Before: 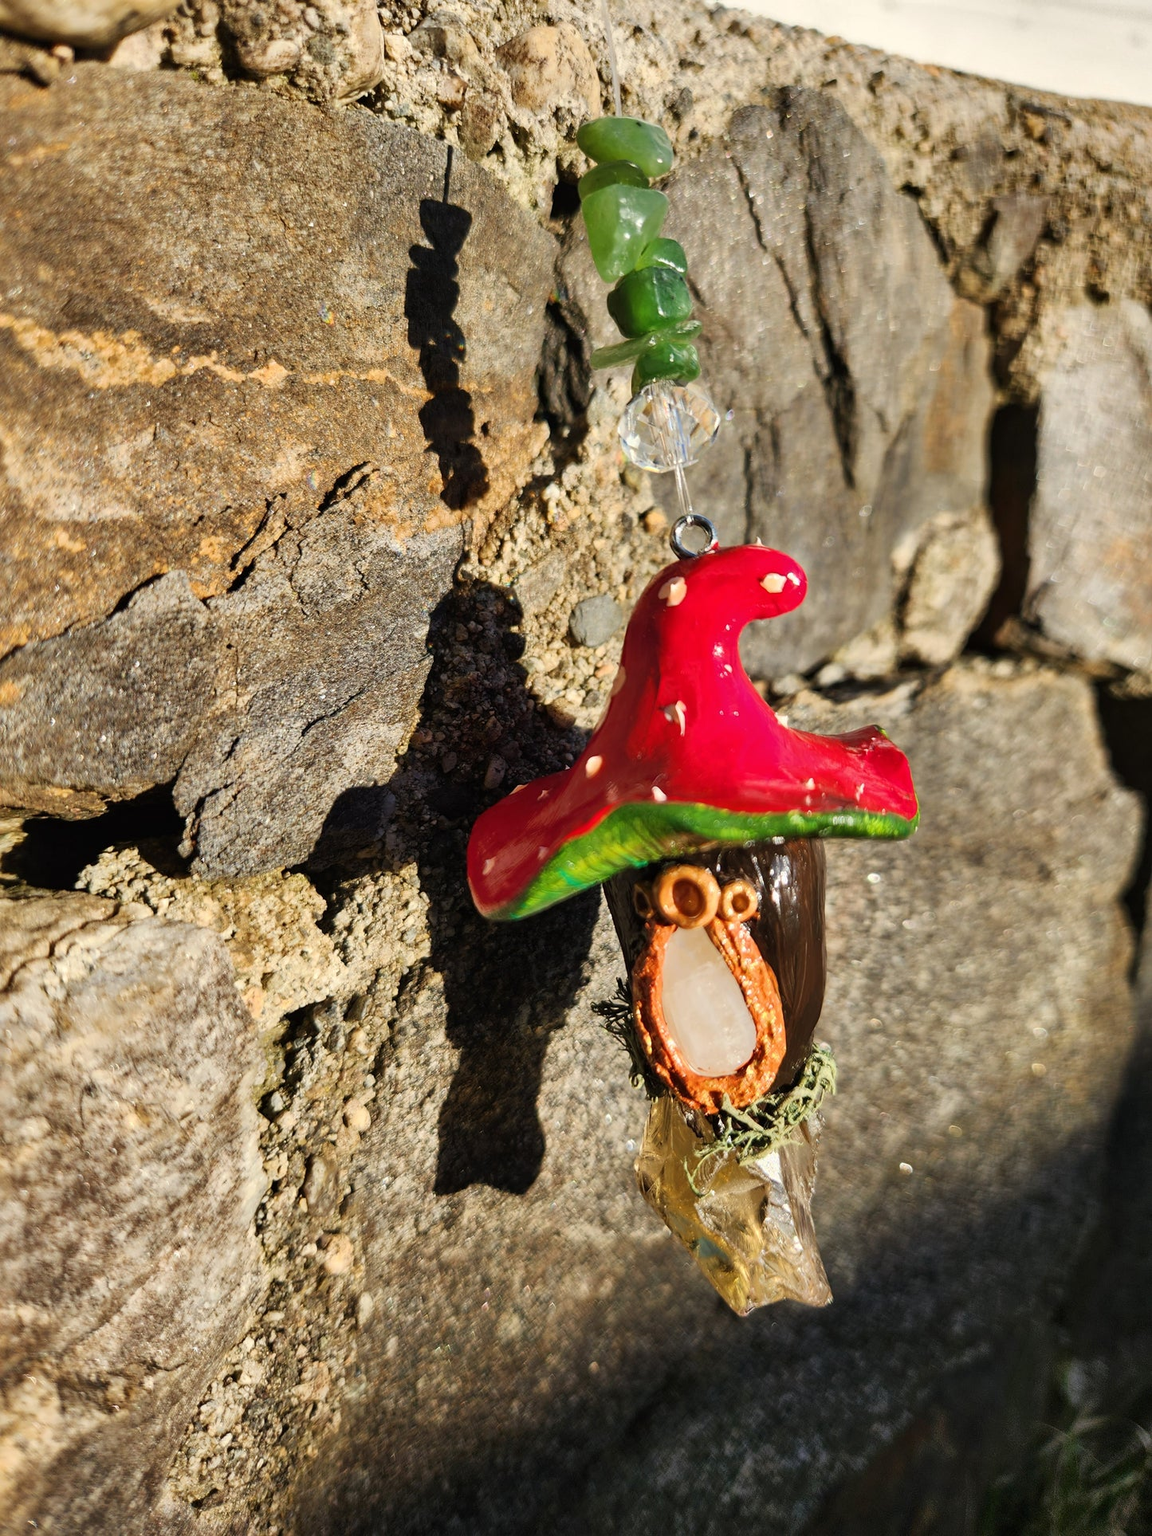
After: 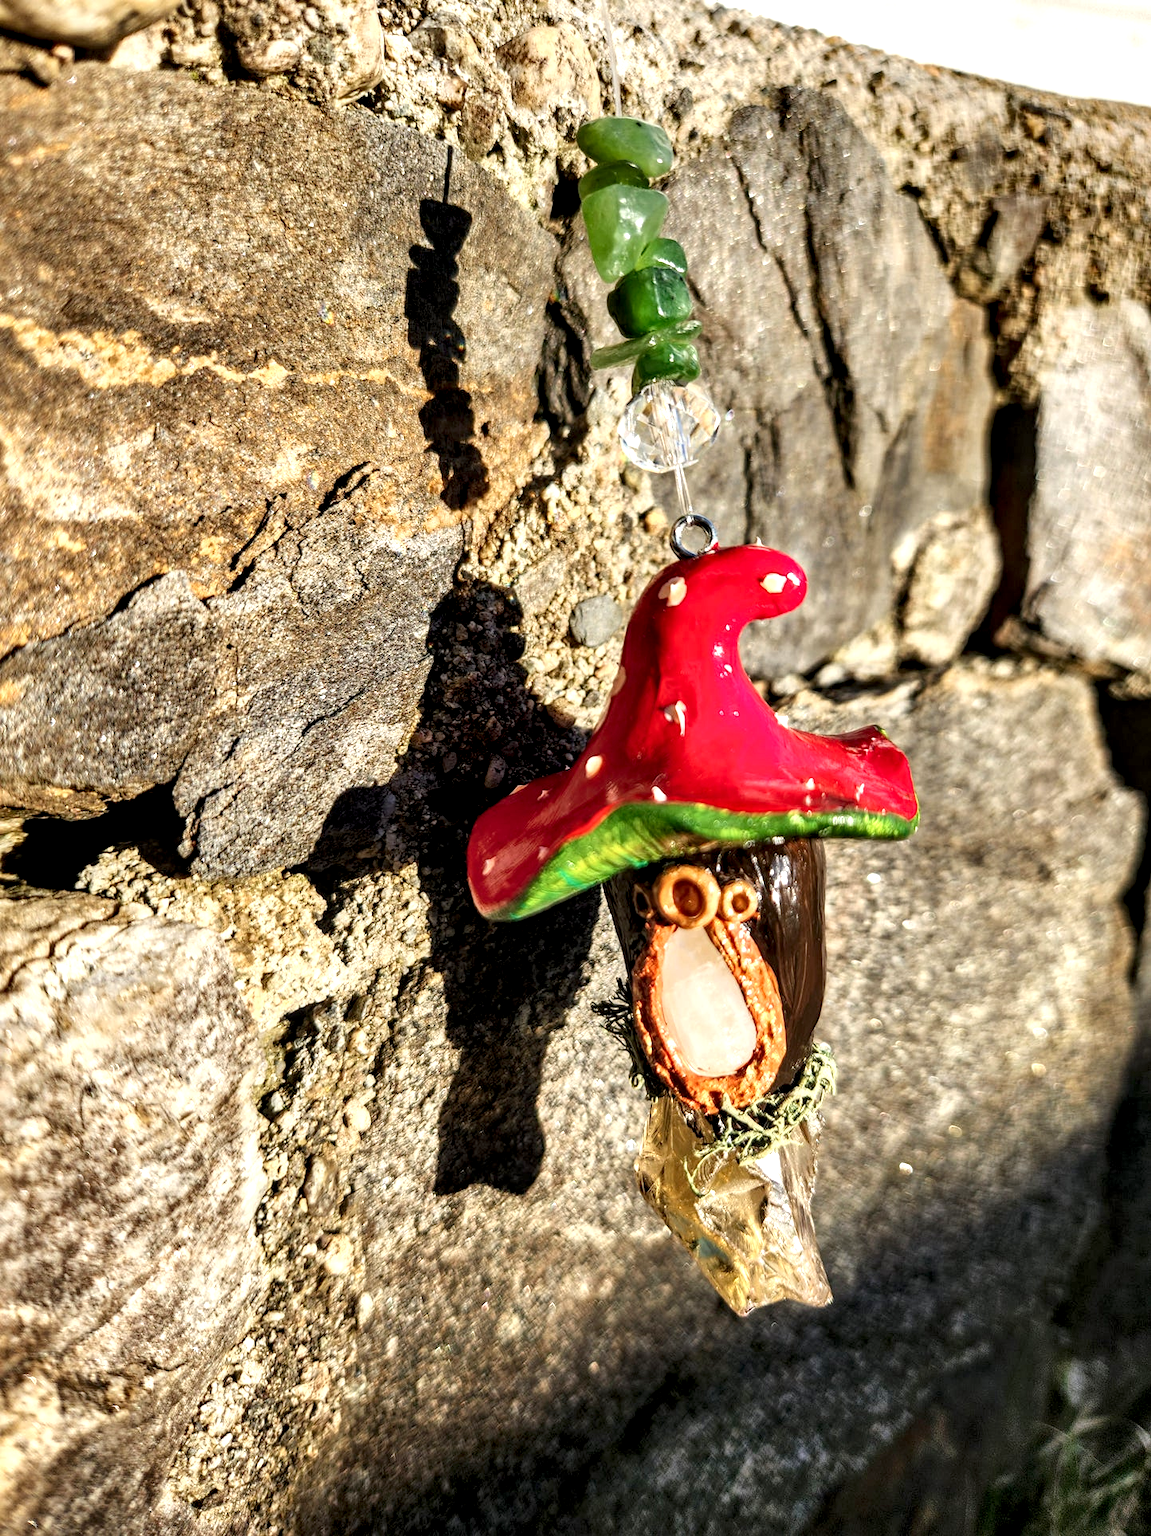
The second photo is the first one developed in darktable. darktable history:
levels: levels [0, 0.435, 0.917]
local contrast: highlights 64%, shadows 53%, detail 168%, midtone range 0.521
contrast brightness saturation: contrast 0.008, saturation -0.063
